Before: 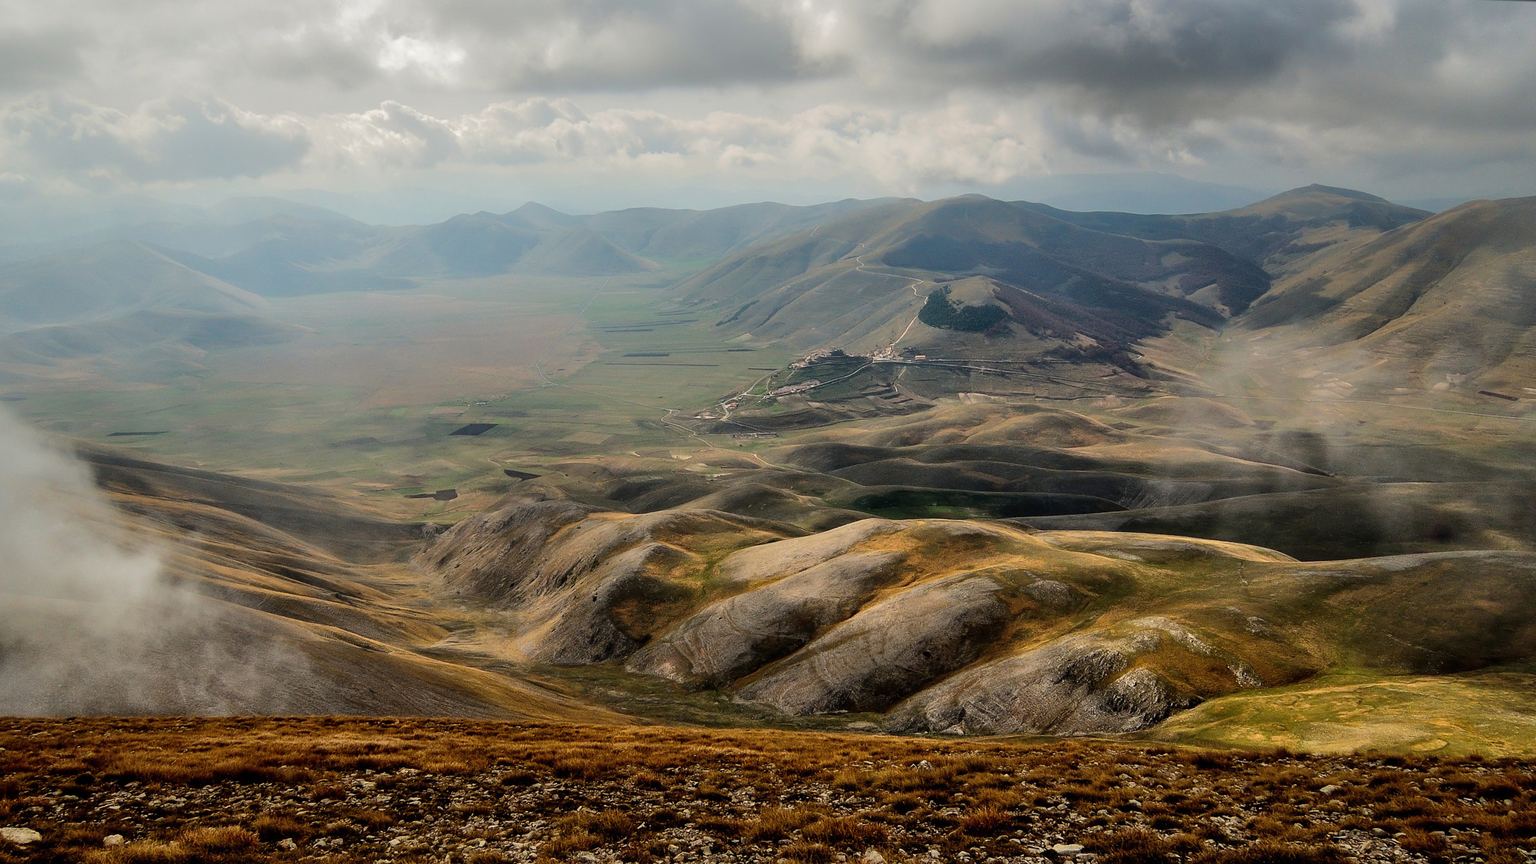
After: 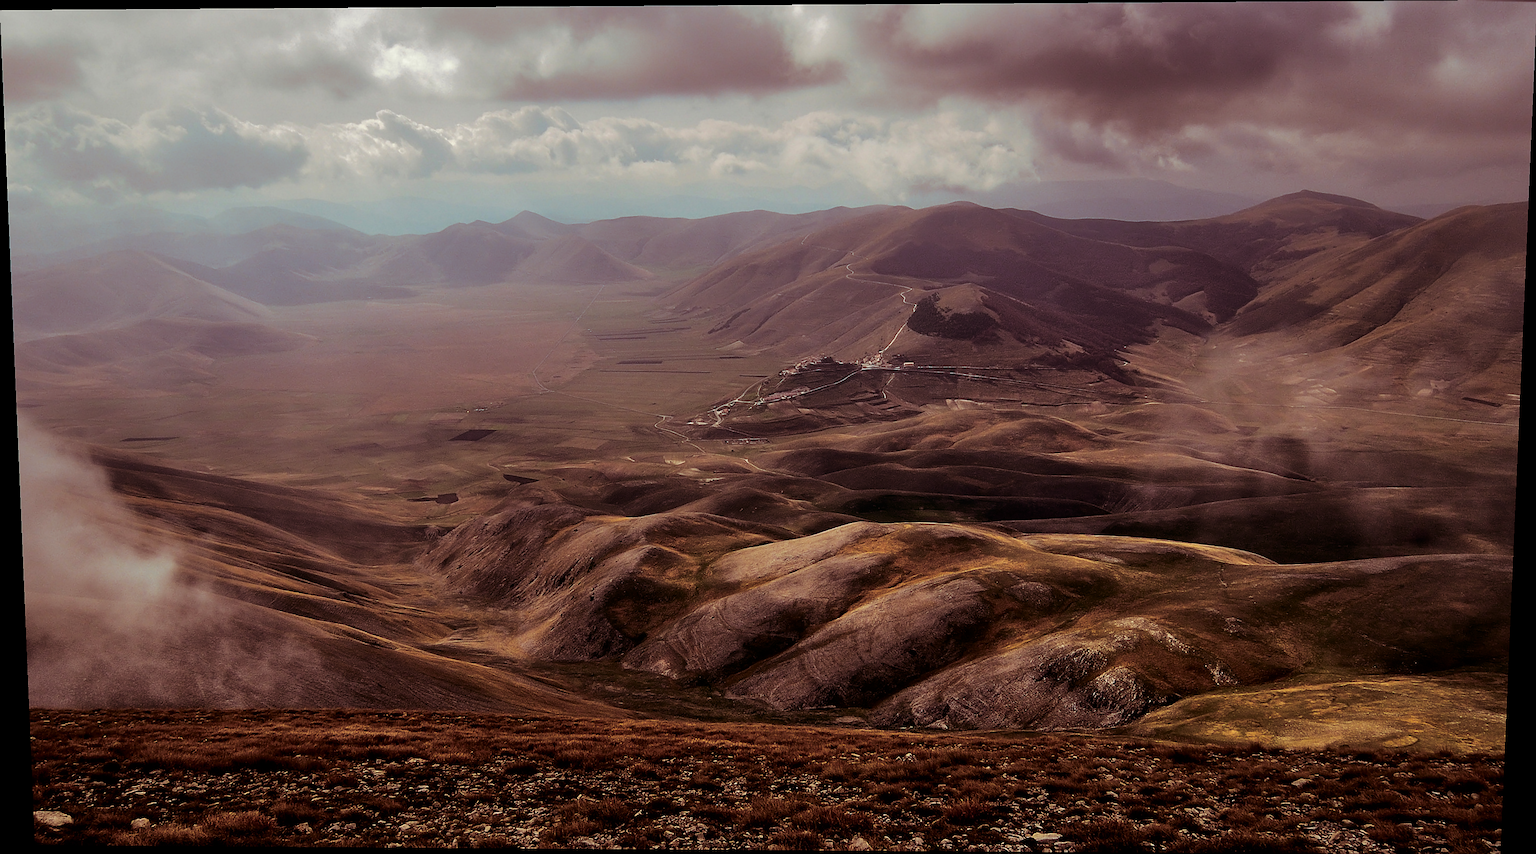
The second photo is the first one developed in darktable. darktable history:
sharpen: radius 1
contrast brightness saturation: brightness -0.2, saturation 0.08
split-toning: on, module defaults
rotate and perspective: lens shift (vertical) 0.048, lens shift (horizontal) -0.024, automatic cropping off
